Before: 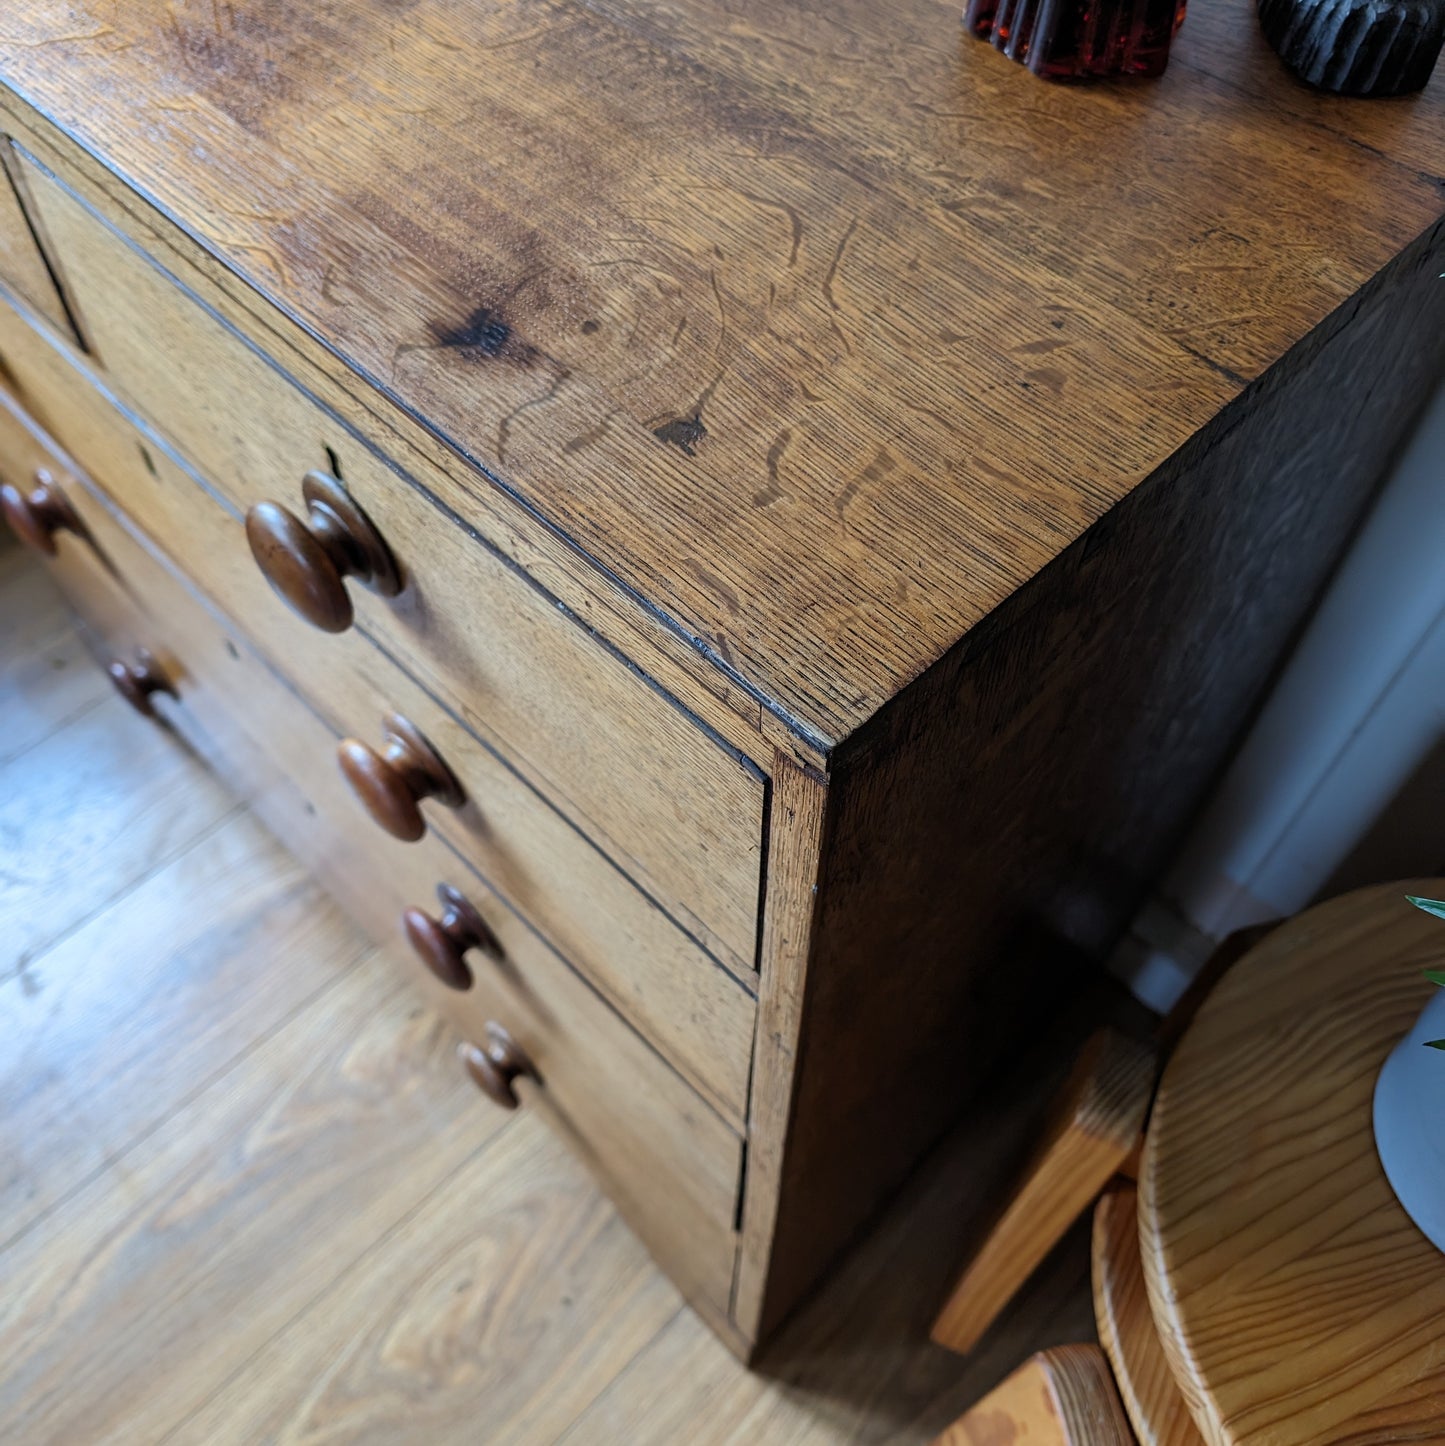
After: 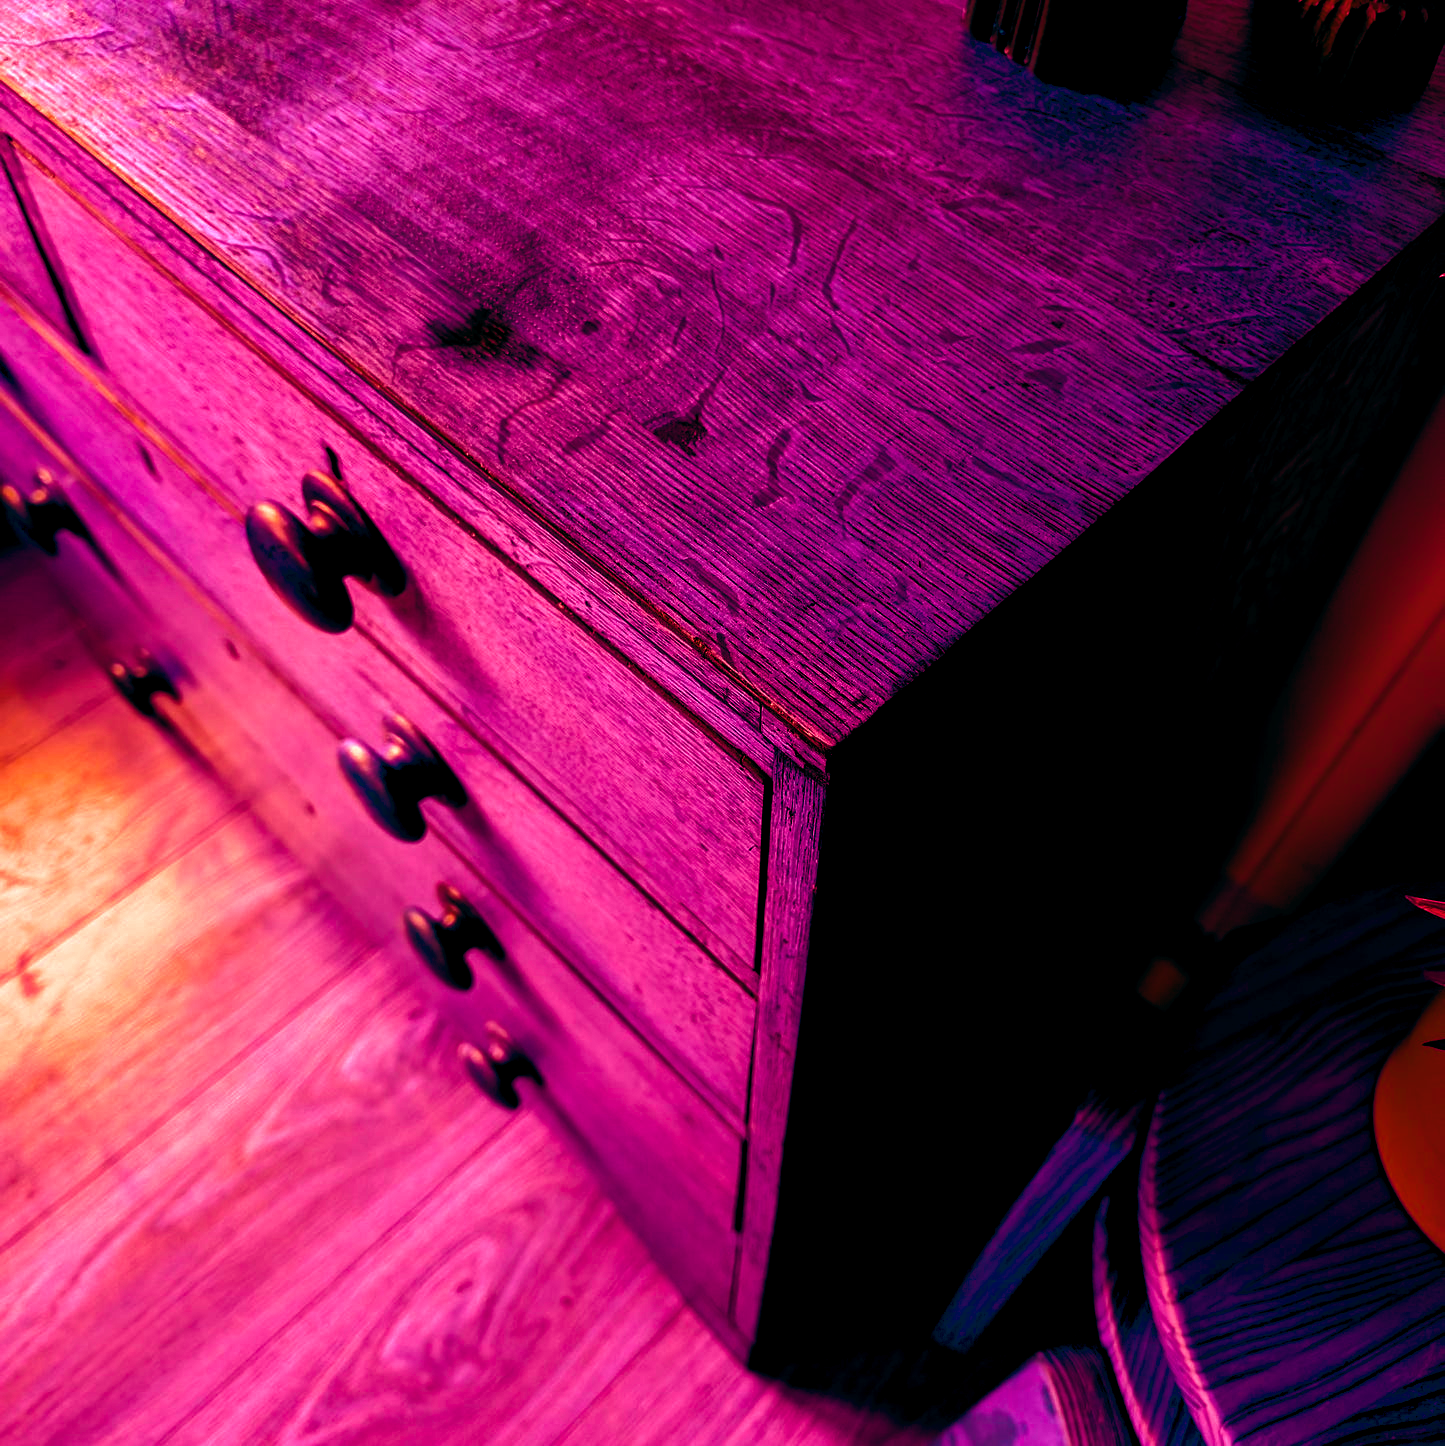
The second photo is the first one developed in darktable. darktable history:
color balance rgb: shadows lift › luminance -18.76%, shadows lift › chroma 35.44%, power › luminance -3.76%, power › hue 142.17°, highlights gain › chroma 7.5%, highlights gain › hue 184.75°, global offset › luminance -0.52%, global offset › chroma 0.91%, global offset › hue 173.36°, shadows fall-off 300%, white fulcrum 2 EV, highlights fall-off 300%, linear chroma grading › shadows 17.19%, linear chroma grading › highlights 61.12%, linear chroma grading › global chroma 50%, hue shift -150.52°, perceptual brilliance grading › global brilliance 12%, mask middle-gray fulcrum 100%, contrast gray fulcrum 38.43%, contrast 35.15%, saturation formula JzAzBz (2021)
tone equalizer: on, module defaults
